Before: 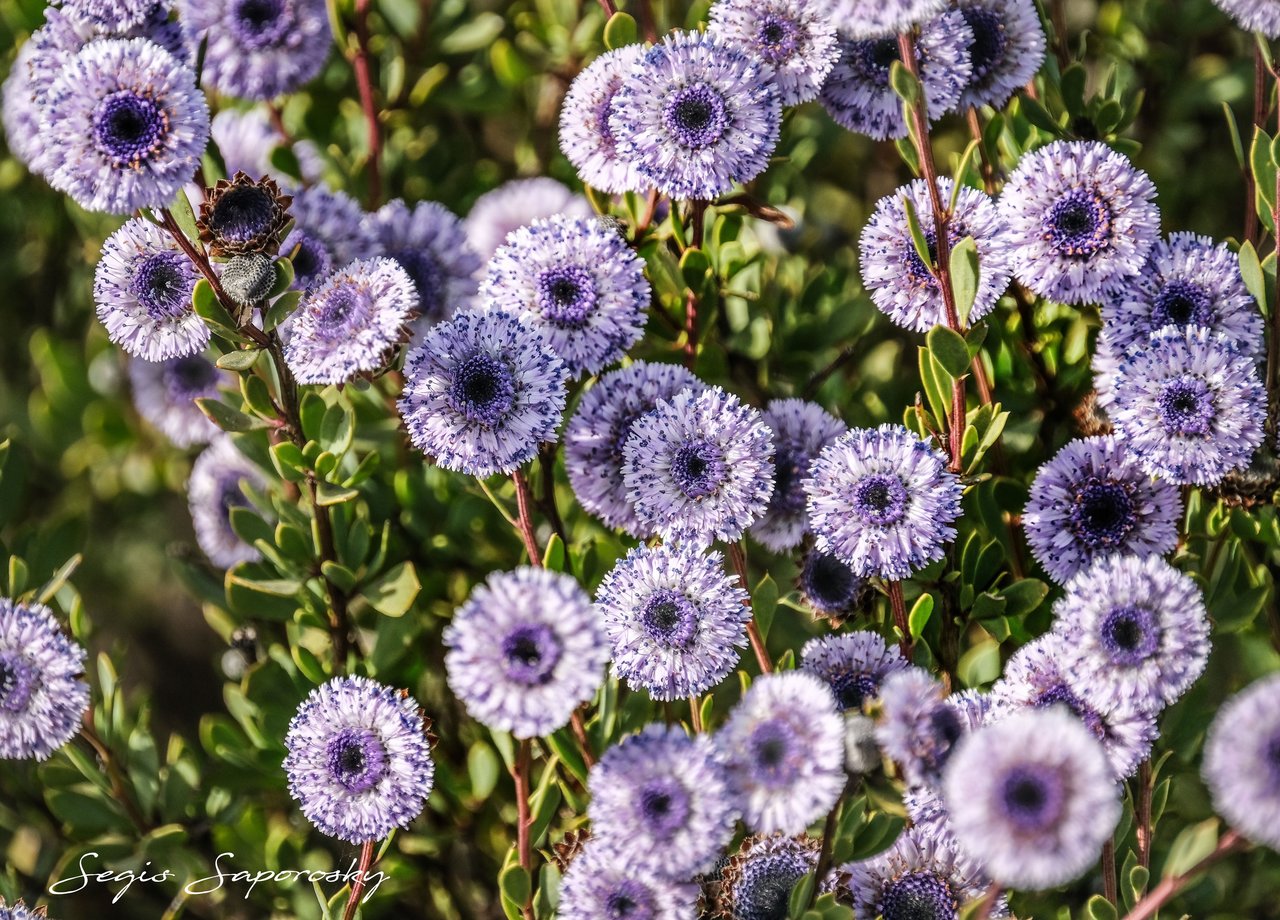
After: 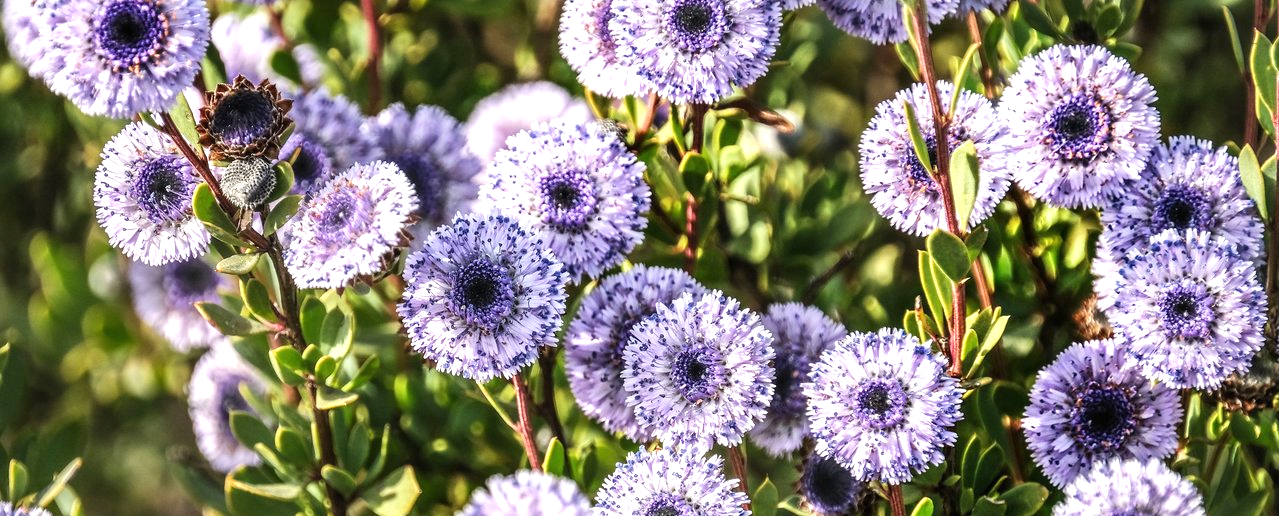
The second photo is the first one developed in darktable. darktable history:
tone equalizer: on, module defaults
exposure: black level correction 0, exposure 0.7 EV, compensate exposure bias true, compensate highlight preservation false
crop and rotate: top 10.605%, bottom 33.274%
